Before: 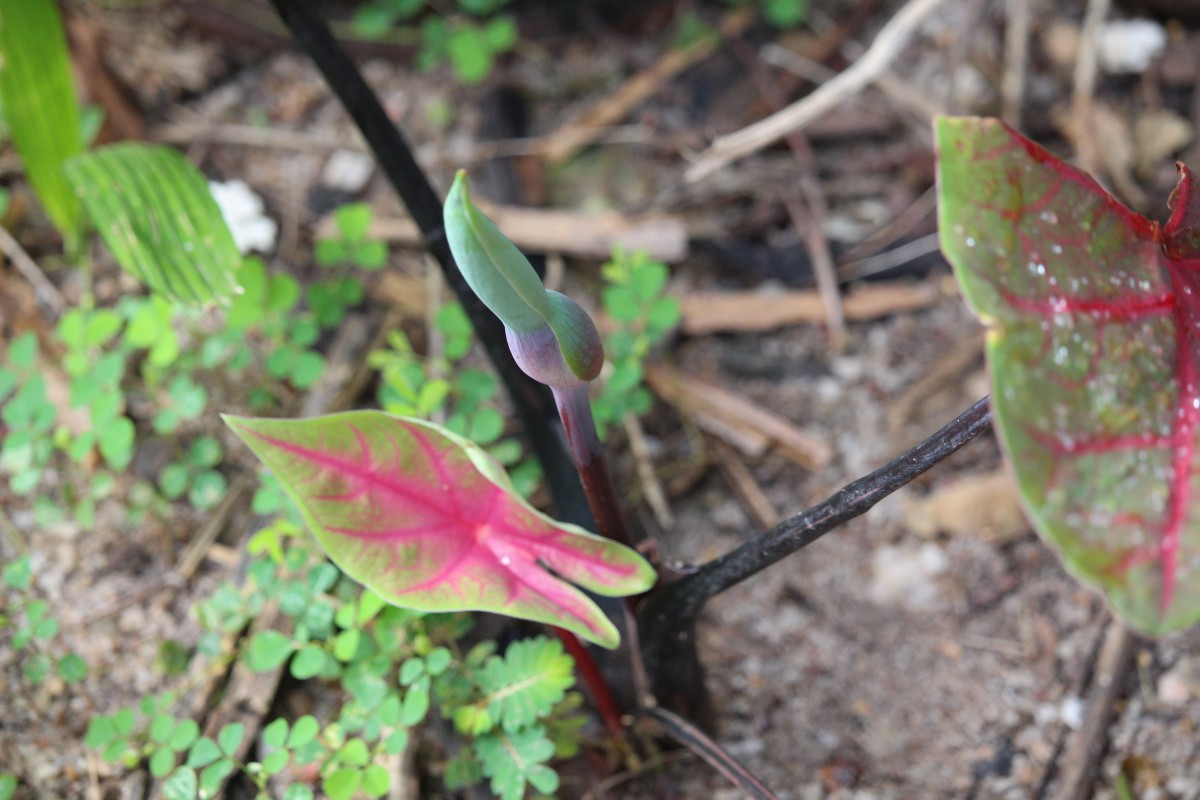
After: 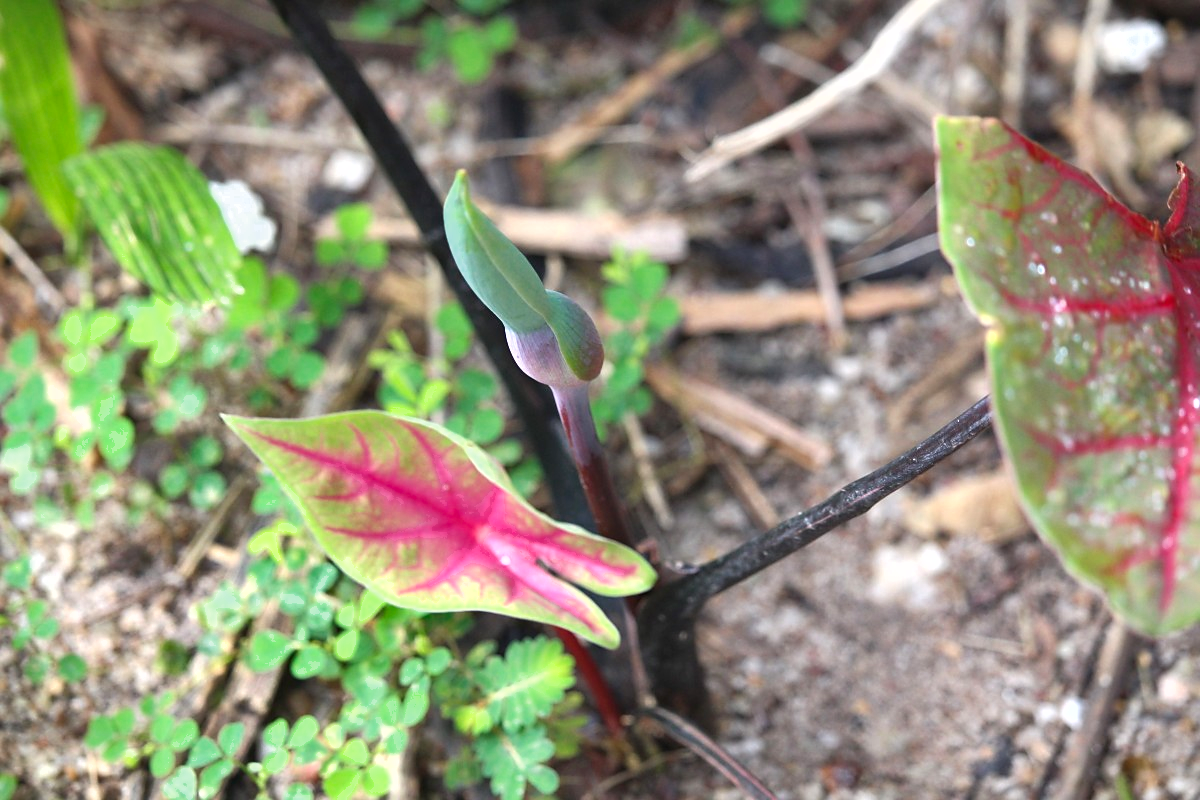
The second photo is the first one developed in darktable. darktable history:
tone equalizer: -8 EV -0.754 EV, -7 EV -0.706 EV, -6 EV -0.567 EV, -5 EV -0.407 EV, -3 EV 0.392 EV, -2 EV 0.6 EV, -1 EV 0.692 EV, +0 EV 0.726 EV, smoothing diameter 24.88%, edges refinement/feathering 8.95, preserve details guided filter
sharpen: radius 1.565, amount 0.376, threshold 1.551
color zones: curves: ch0 [(0.25, 0.5) (0.636, 0.25) (0.75, 0.5)]
shadows and highlights: soften with gaussian
